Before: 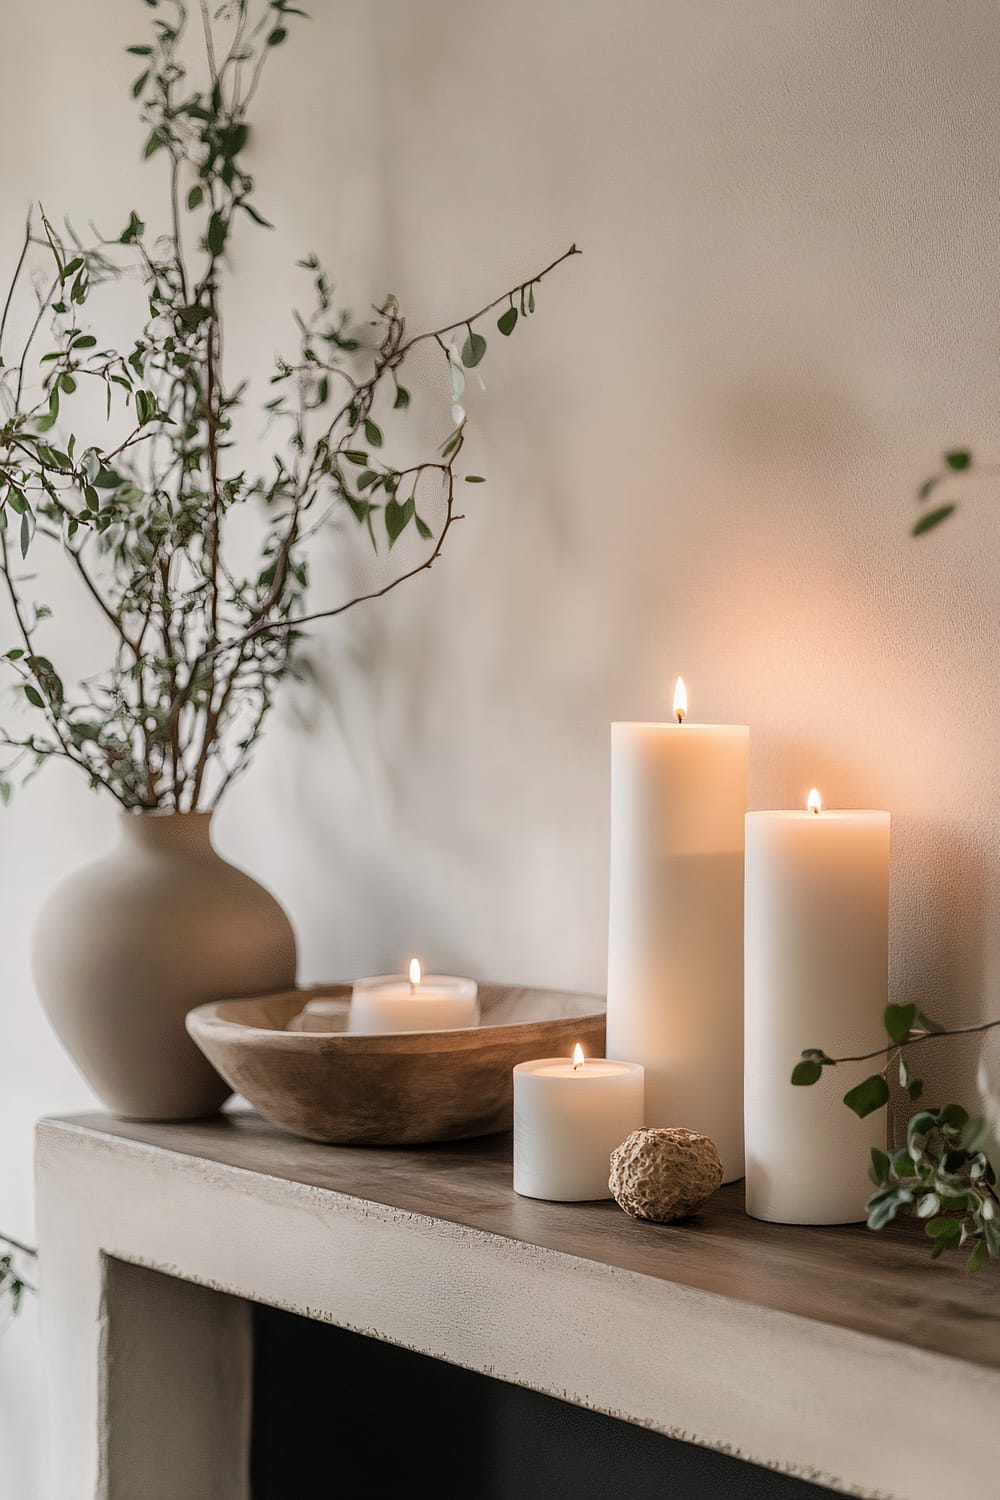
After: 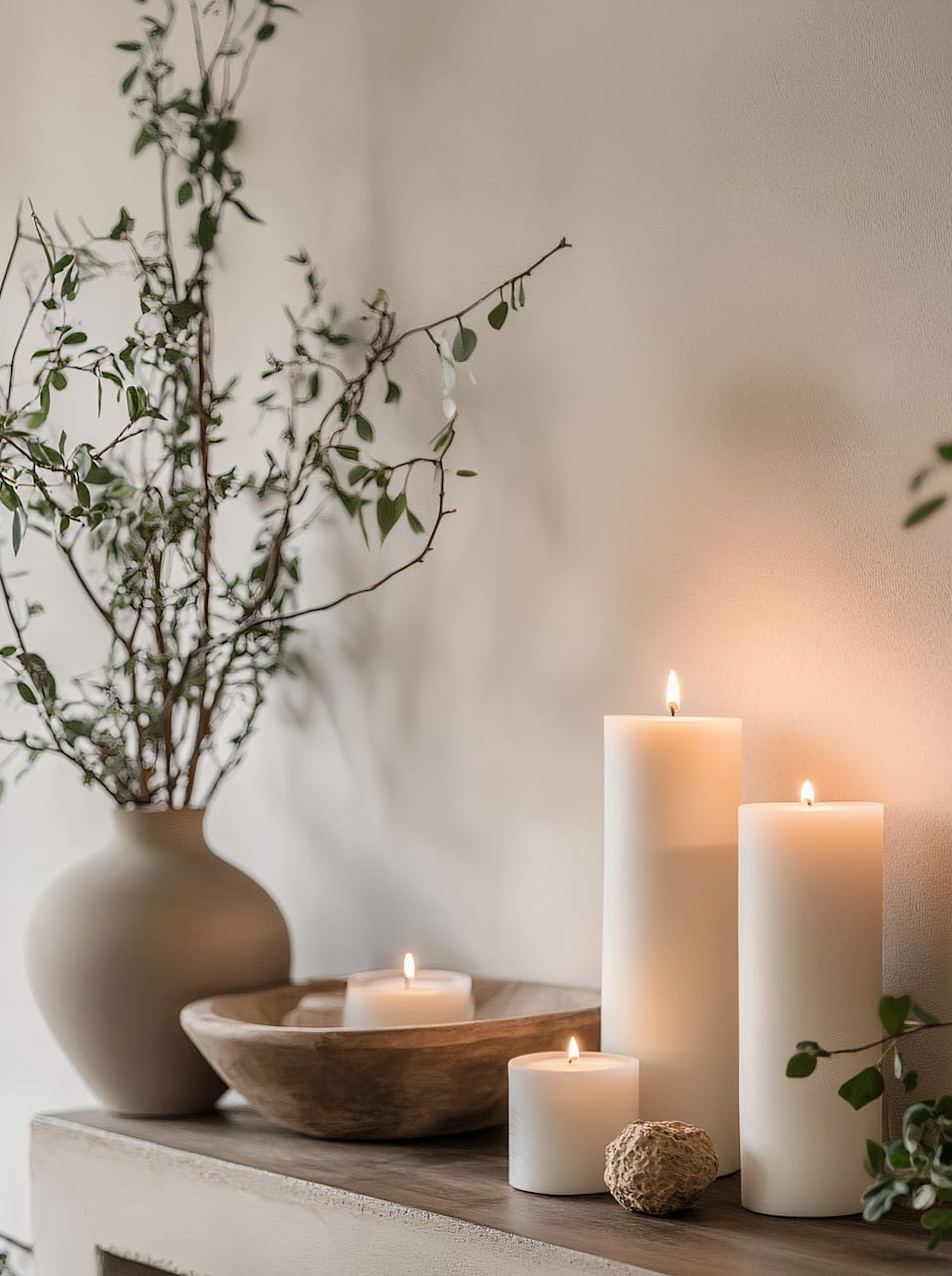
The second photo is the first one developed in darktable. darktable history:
crop and rotate: angle 0.336°, left 0.277%, right 3.61%, bottom 14.172%
